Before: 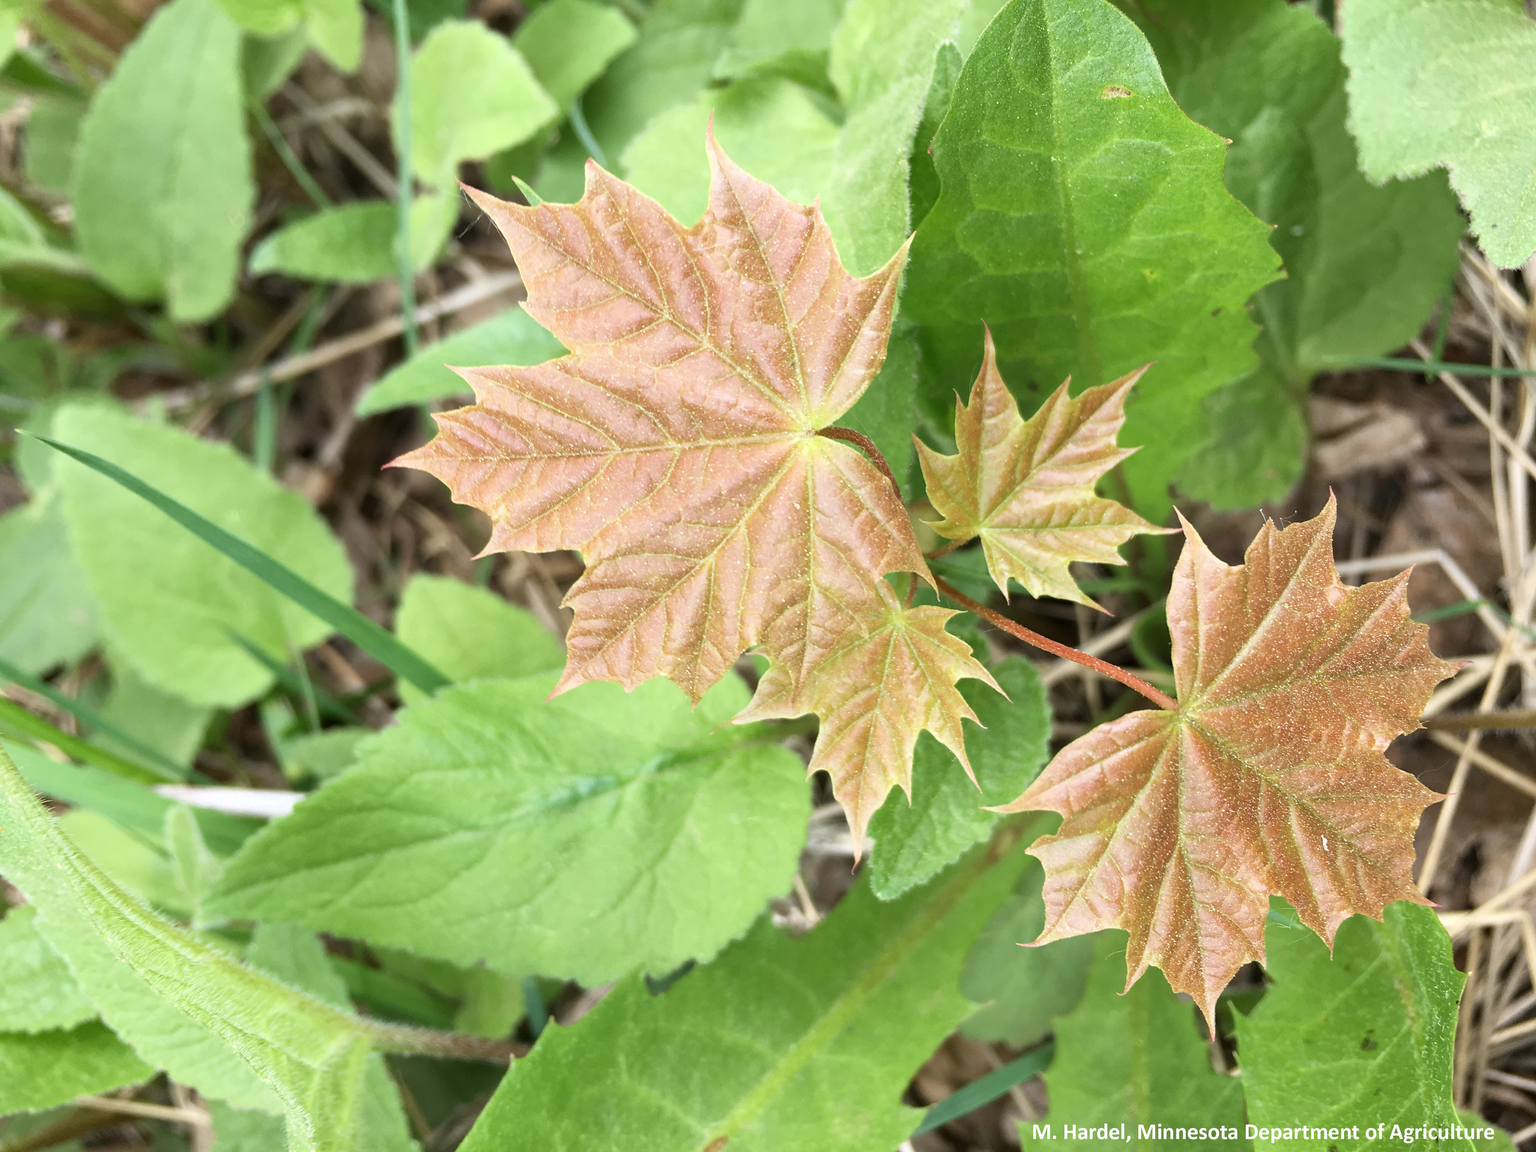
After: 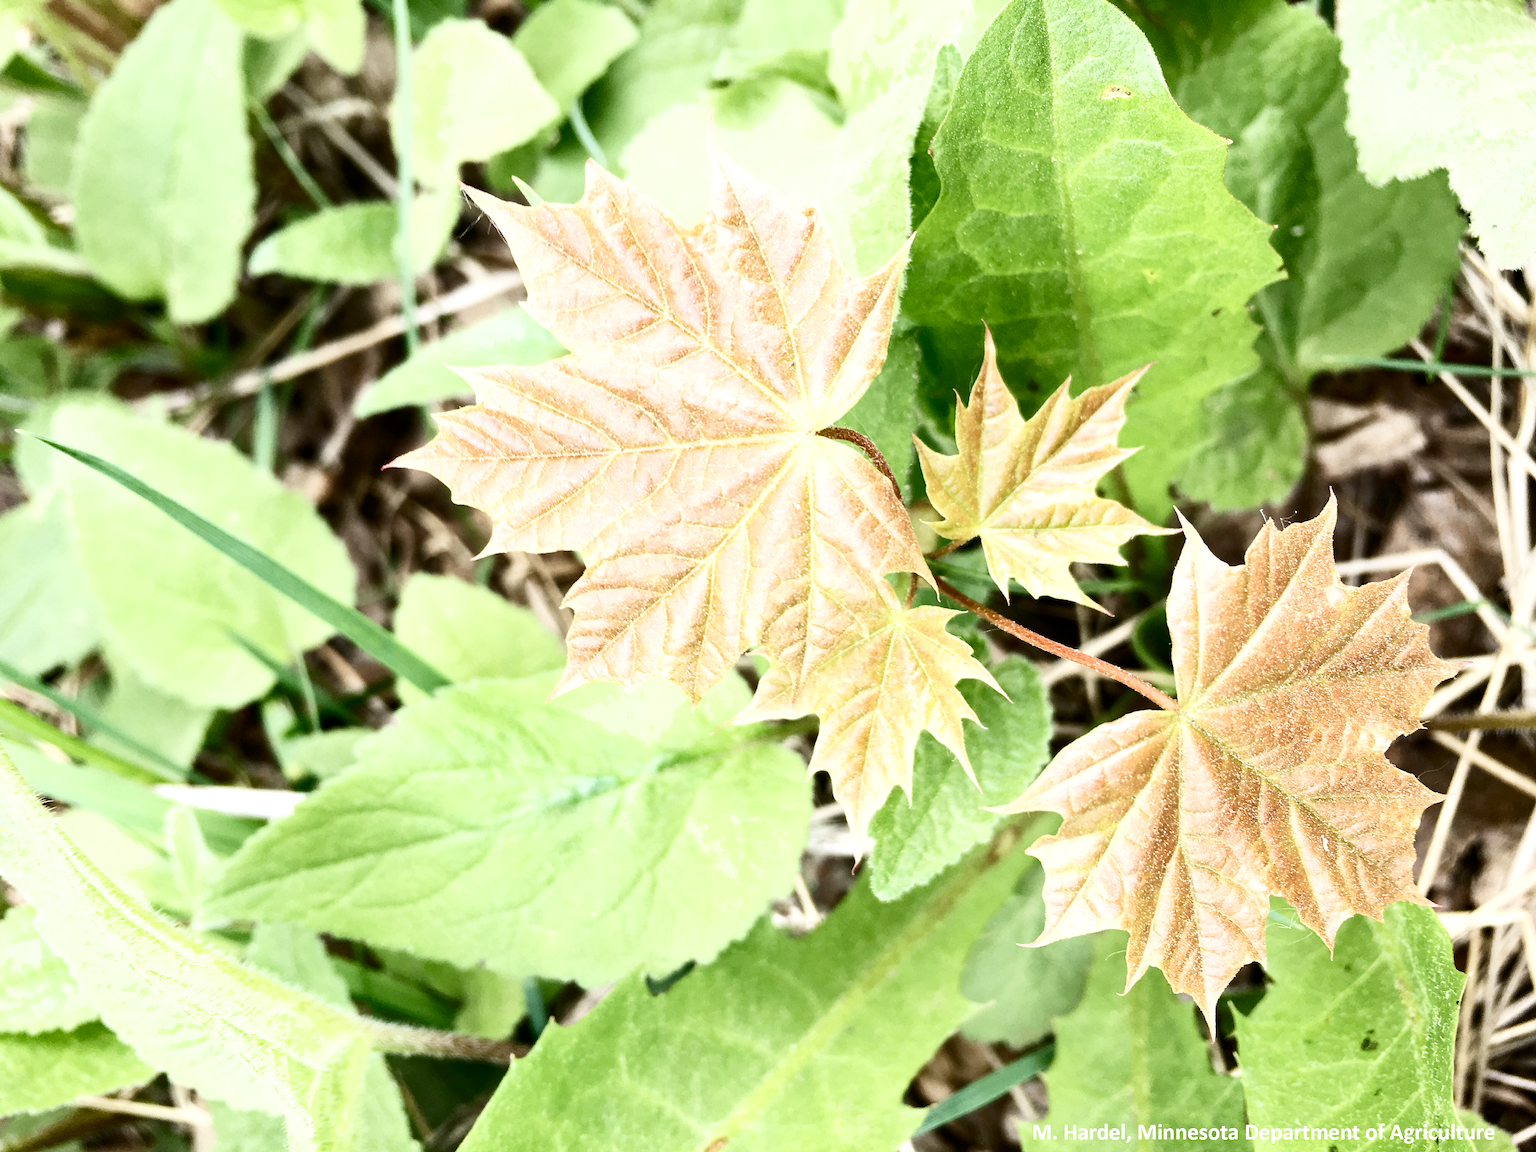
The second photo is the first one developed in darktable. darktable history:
shadows and highlights: radius 44.78, white point adjustment 6.64, compress 79.65%, highlights color adjustment 78.42%, soften with gaussian
exposure: black level correction 0, exposure 0.7 EV, compensate exposure bias true, compensate highlight preservation false
contrast brightness saturation: contrast 0.39, brightness 0.1
filmic rgb: middle gray luminance 29%, black relative exposure -10.3 EV, white relative exposure 5.5 EV, threshold 6 EV, target black luminance 0%, hardness 3.95, latitude 2.04%, contrast 1.132, highlights saturation mix 5%, shadows ↔ highlights balance 15.11%, preserve chrominance no, color science v3 (2019), use custom middle-gray values true, iterations of high-quality reconstruction 0, enable highlight reconstruction true
